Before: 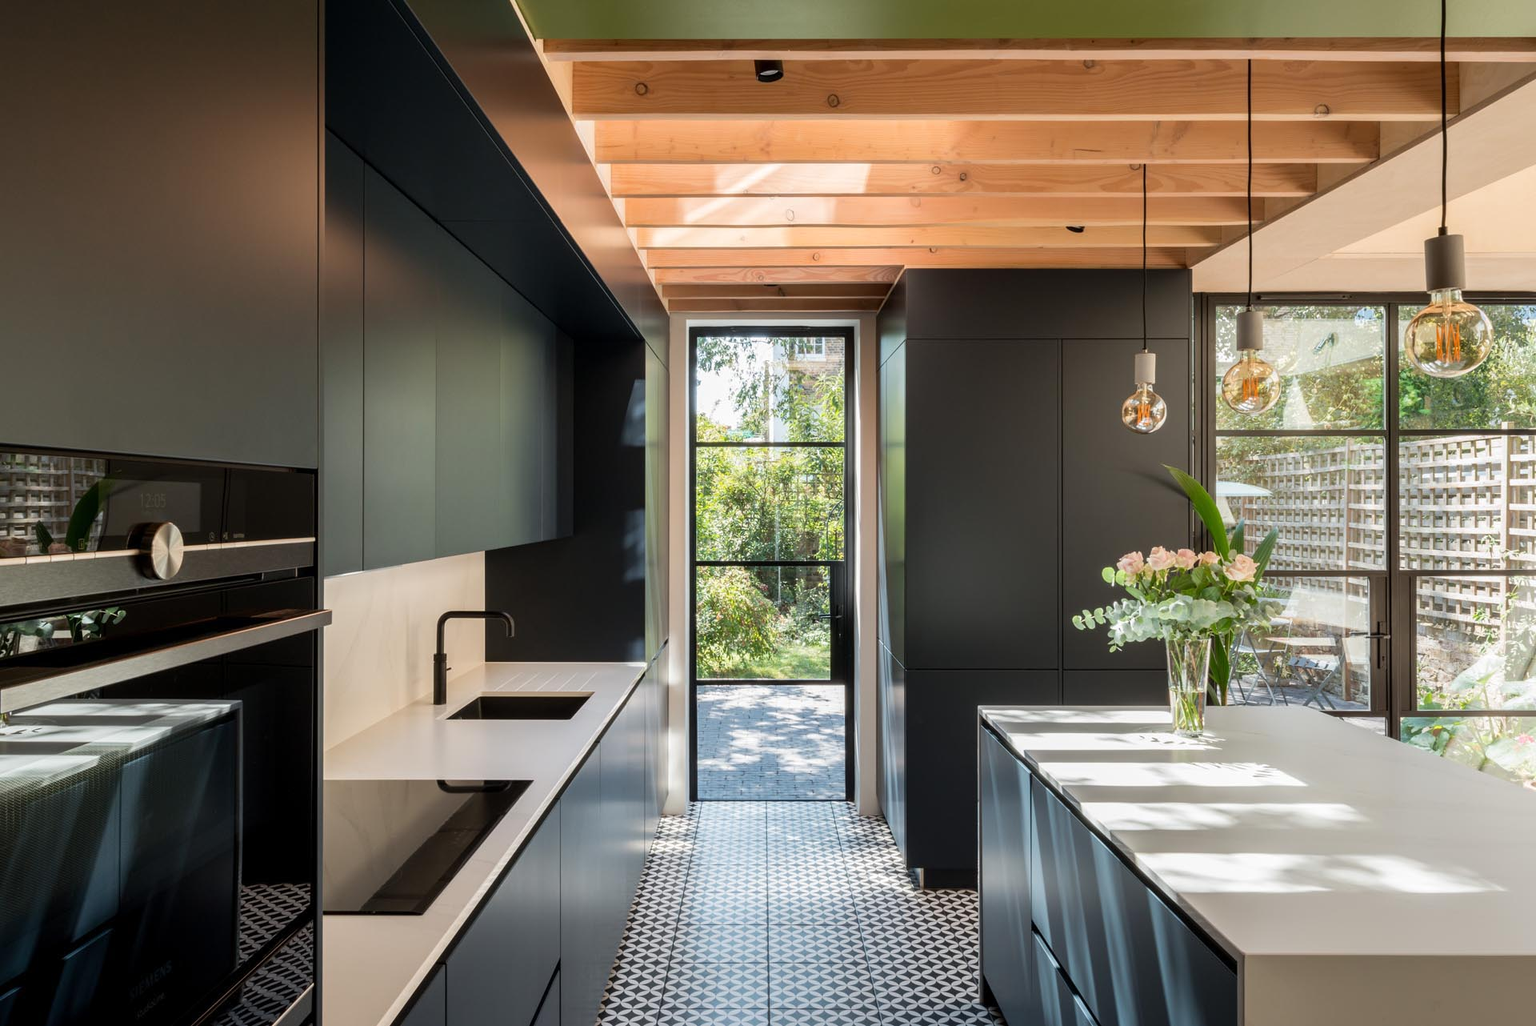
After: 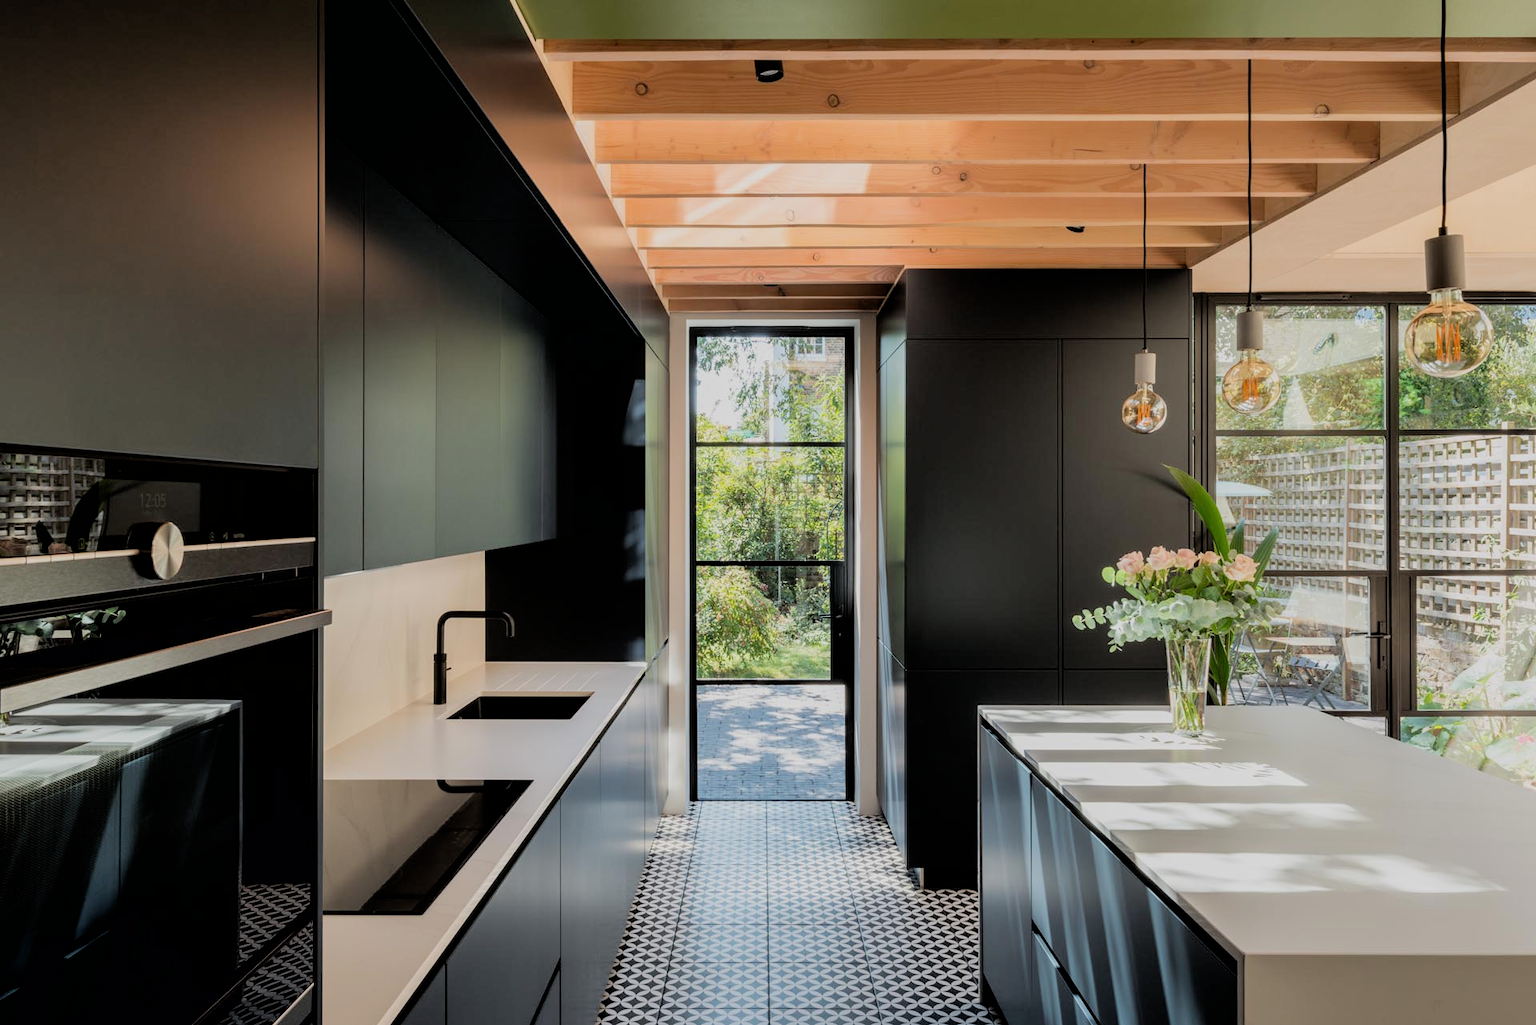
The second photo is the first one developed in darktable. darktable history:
filmic rgb: black relative exposure -4.82 EV, white relative exposure 4.02 EV, threshold 3.03 EV, hardness 2.79, color science v6 (2022), enable highlight reconstruction true
